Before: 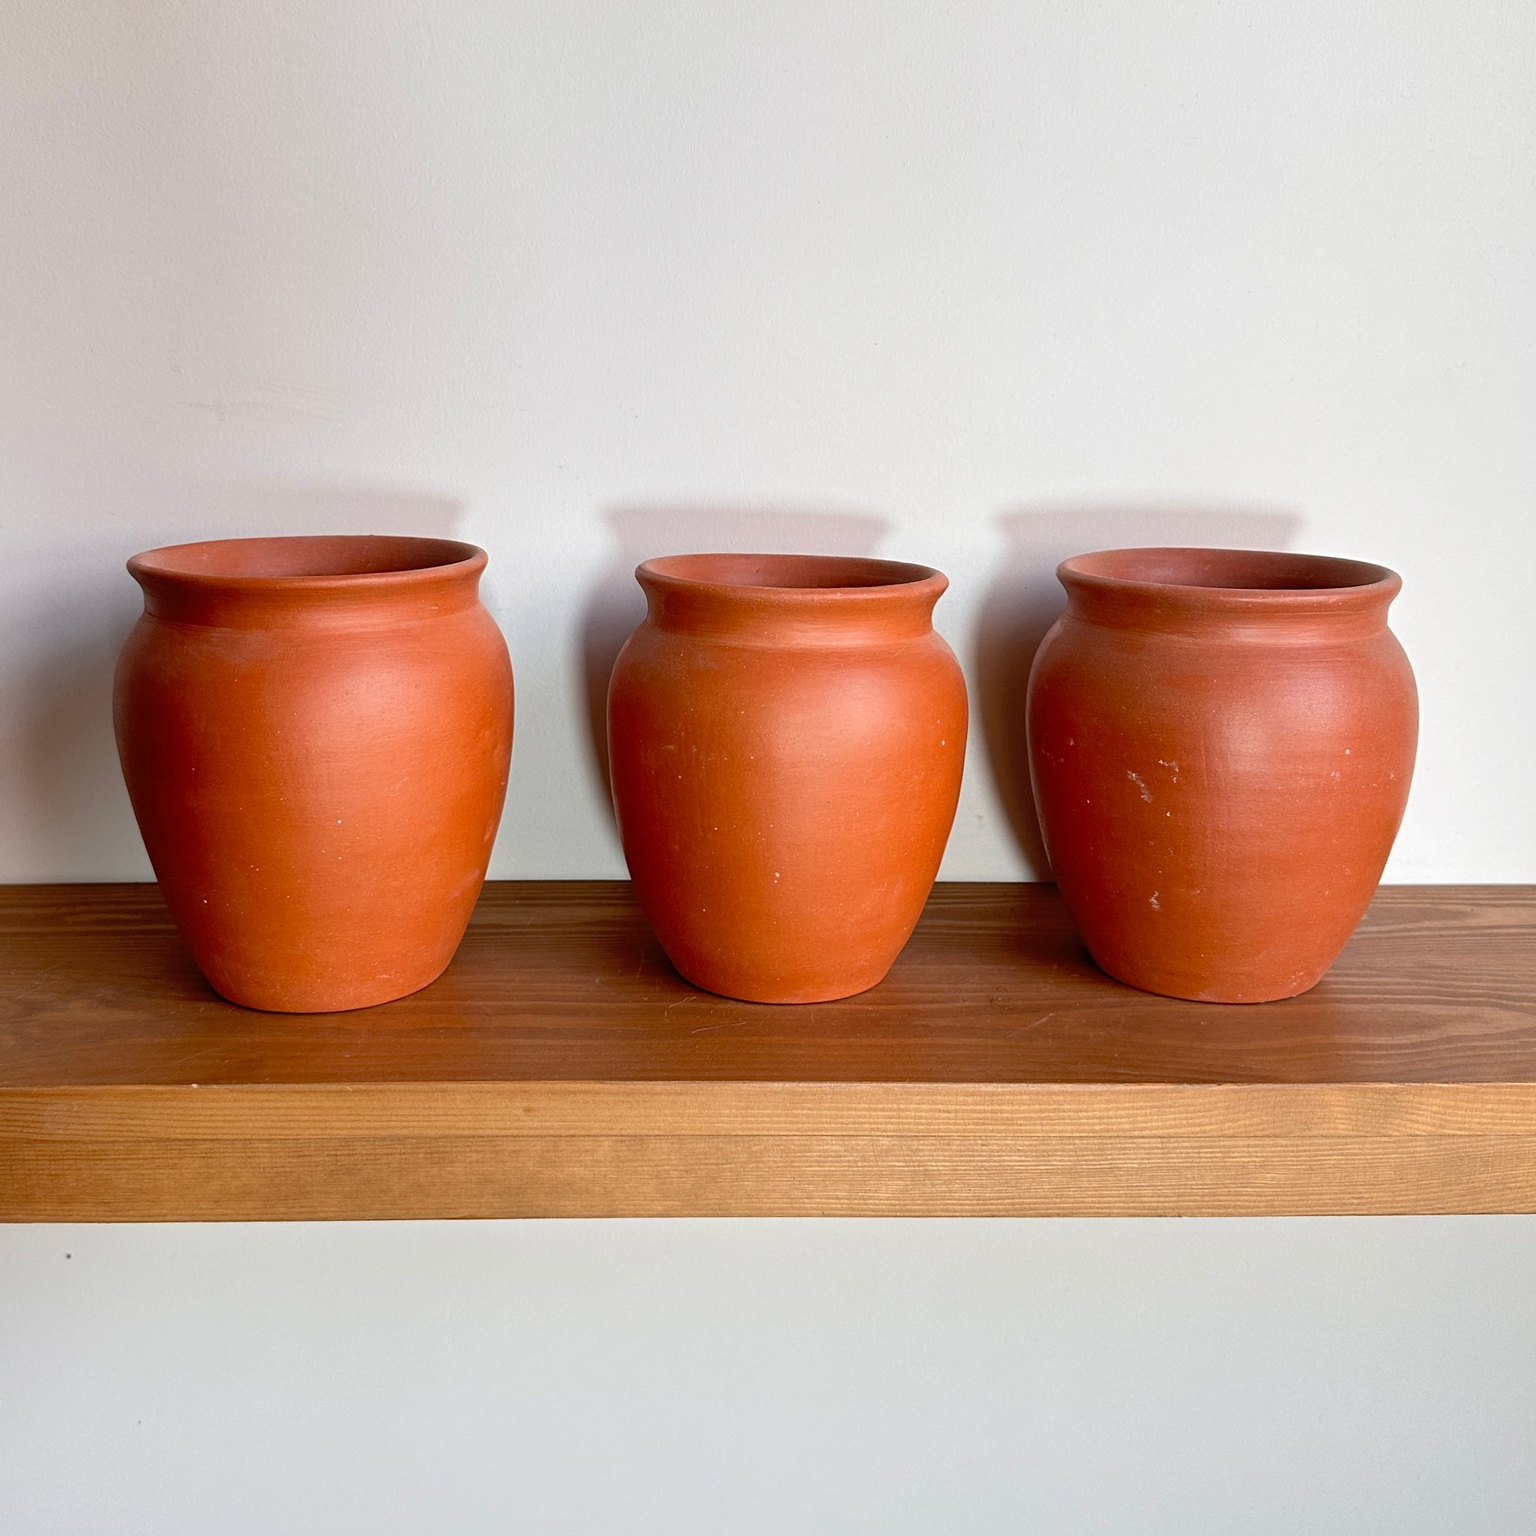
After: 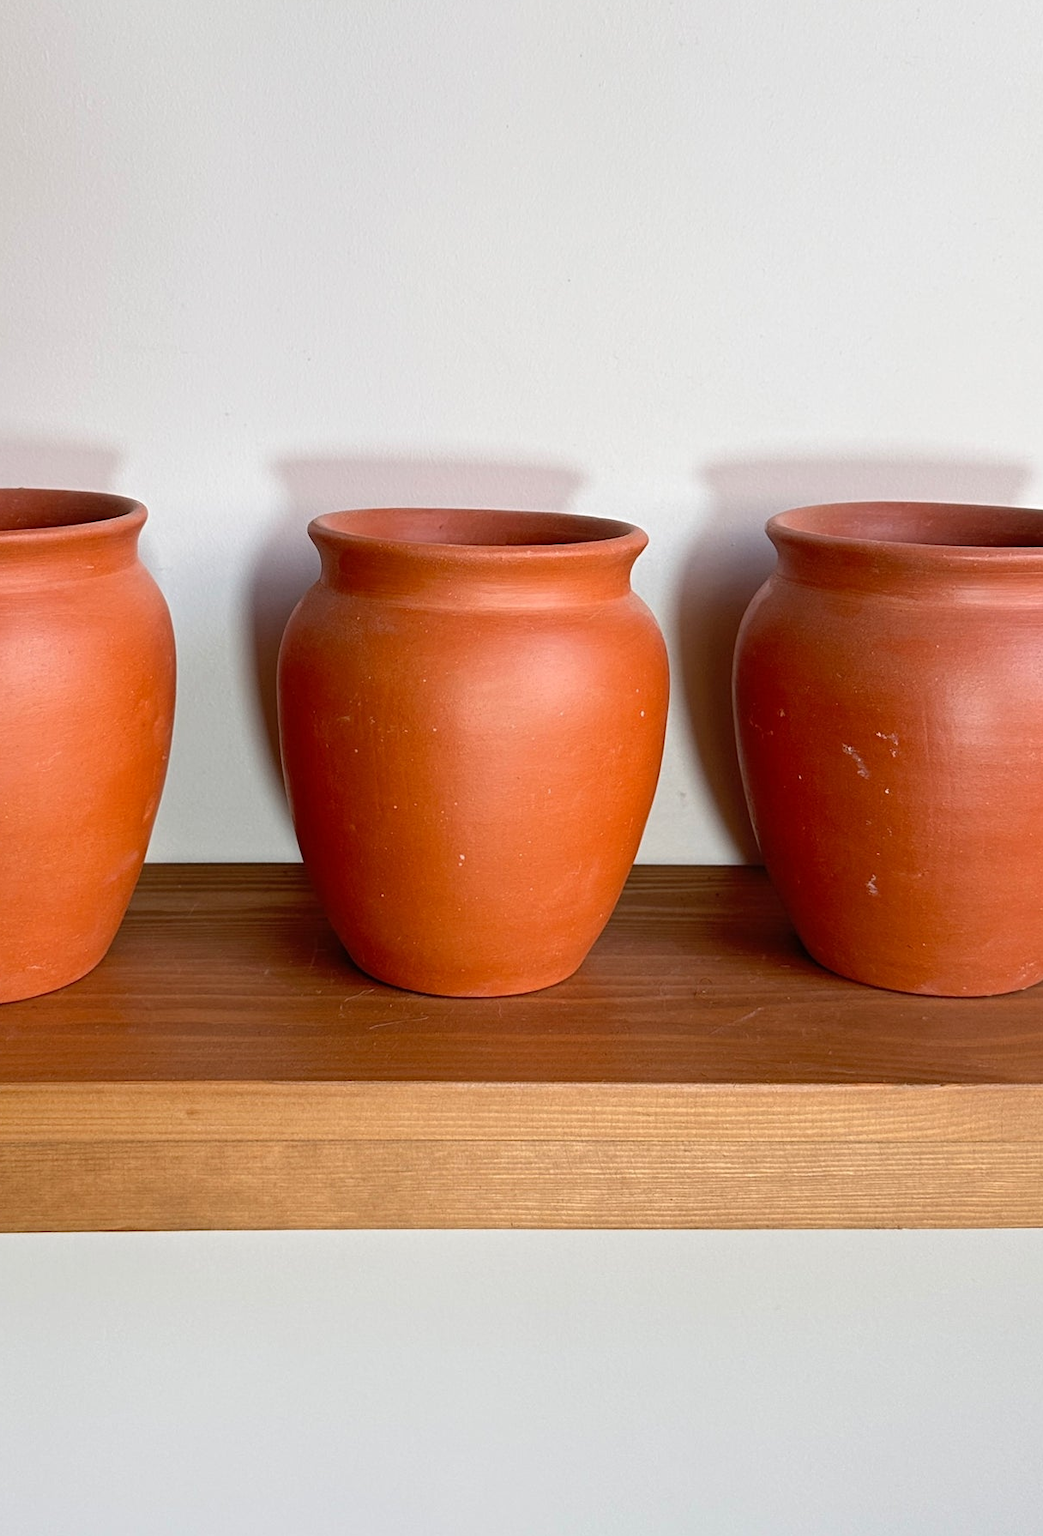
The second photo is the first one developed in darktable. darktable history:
crop and rotate: left 22.945%, top 5.634%, right 14.468%, bottom 2.329%
